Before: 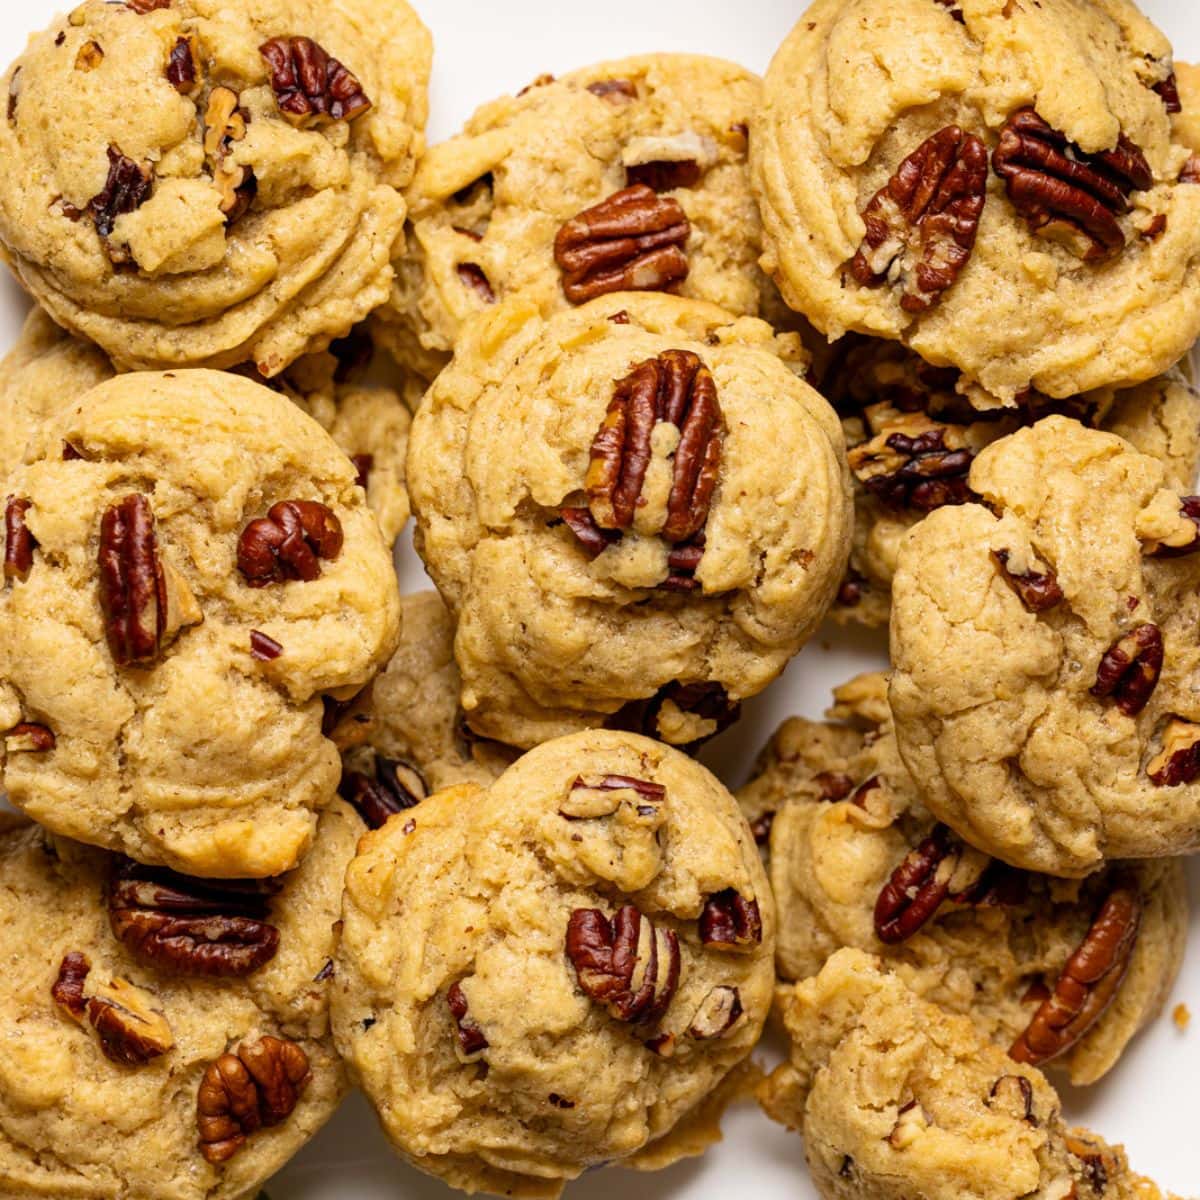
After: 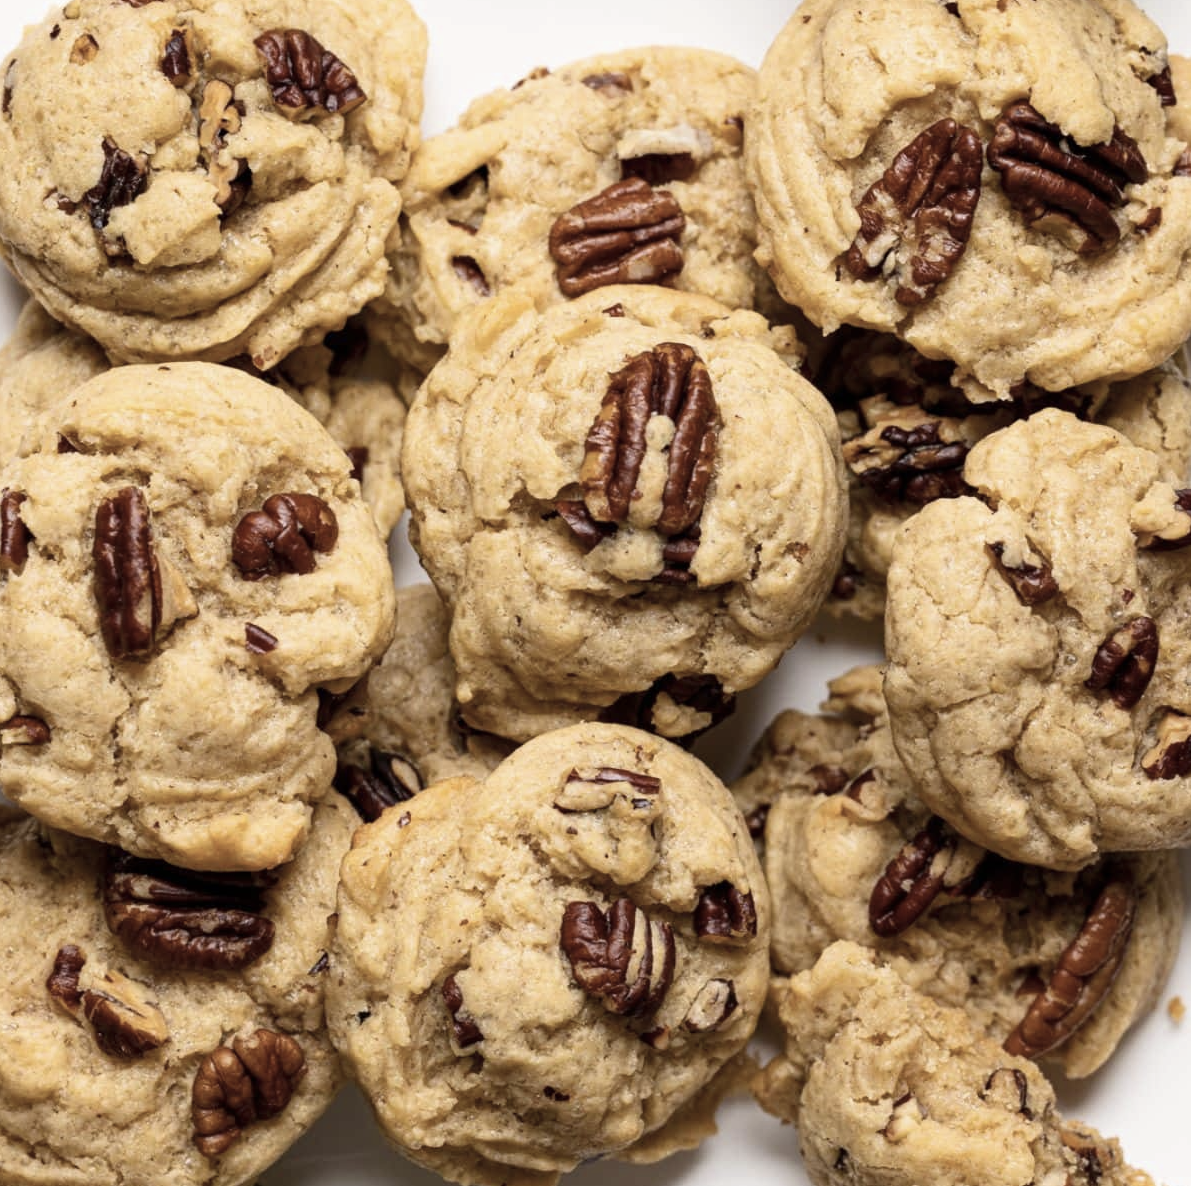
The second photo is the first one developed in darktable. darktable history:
color zones: curves: ch0 [(0.068, 0.464) (0.25, 0.5) (0.48, 0.508) (0.75, 0.536) (0.886, 0.476) (0.967, 0.456)]; ch1 [(0.066, 0.456) (0.25, 0.5) (0.616, 0.508) (0.746, 0.56) (0.934, 0.444)]
crop: left 0.492%, top 0.653%, right 0.227%, bottom 0.44%
contrast brightness saturation: contrast 0.096, saturation -0.379
